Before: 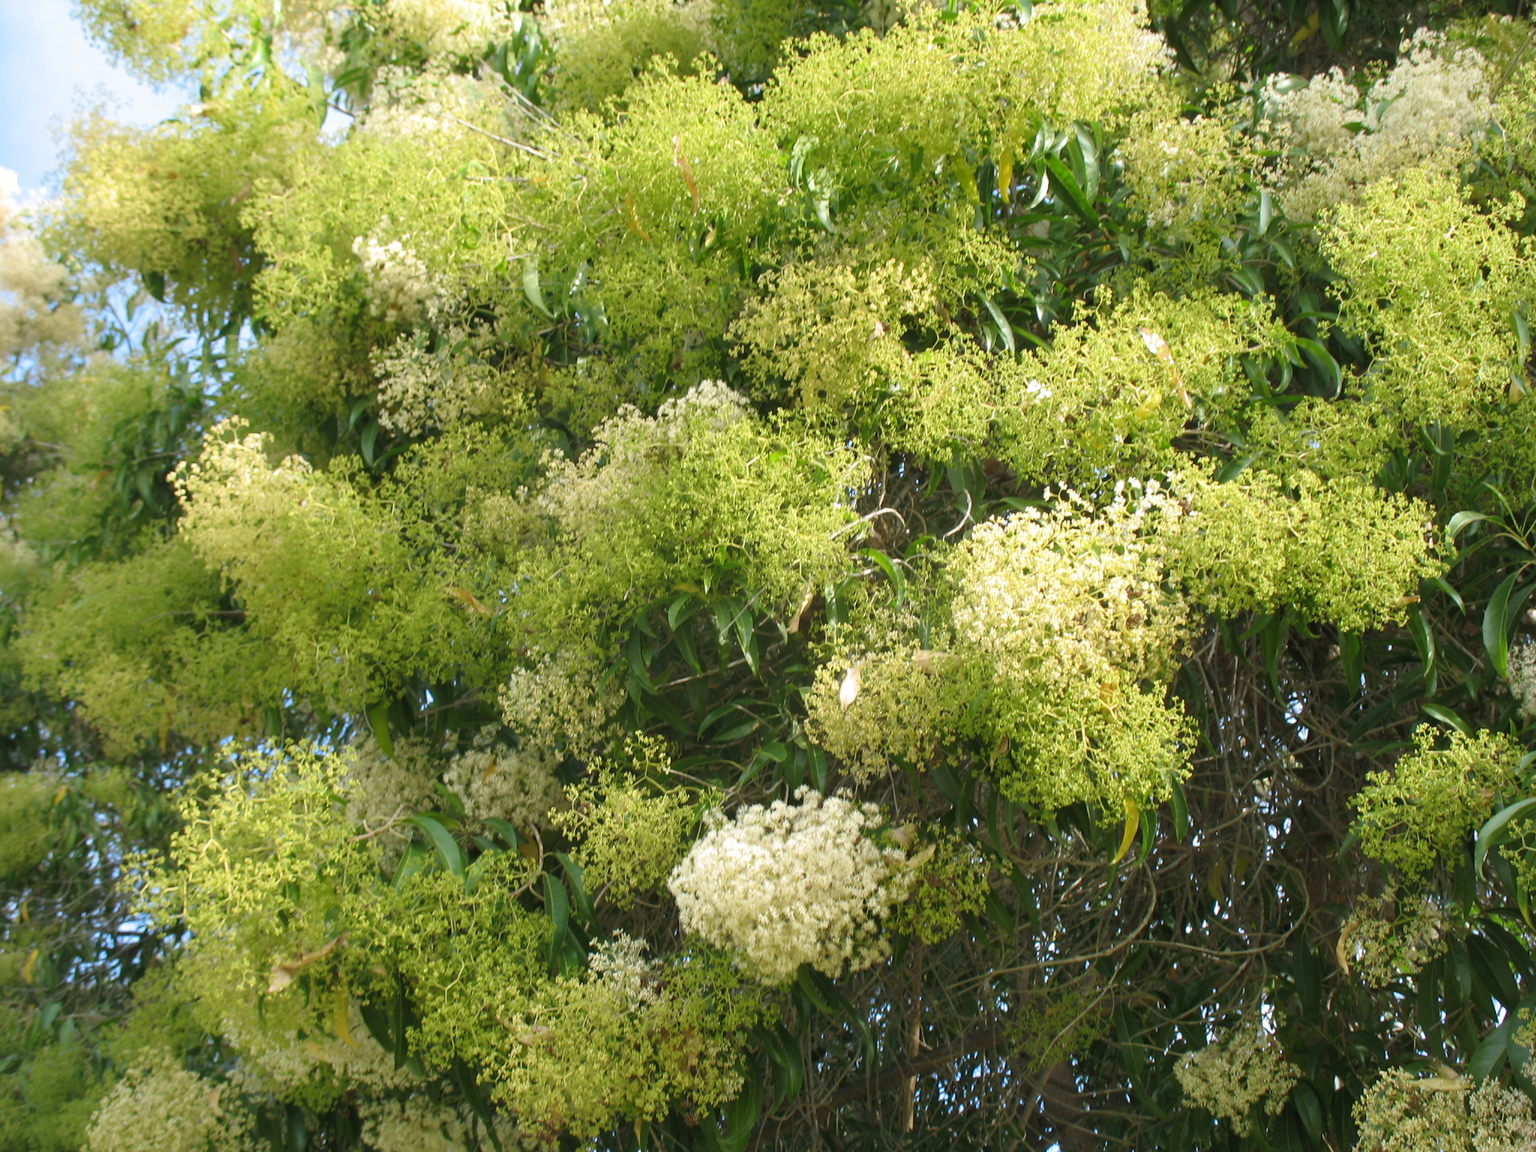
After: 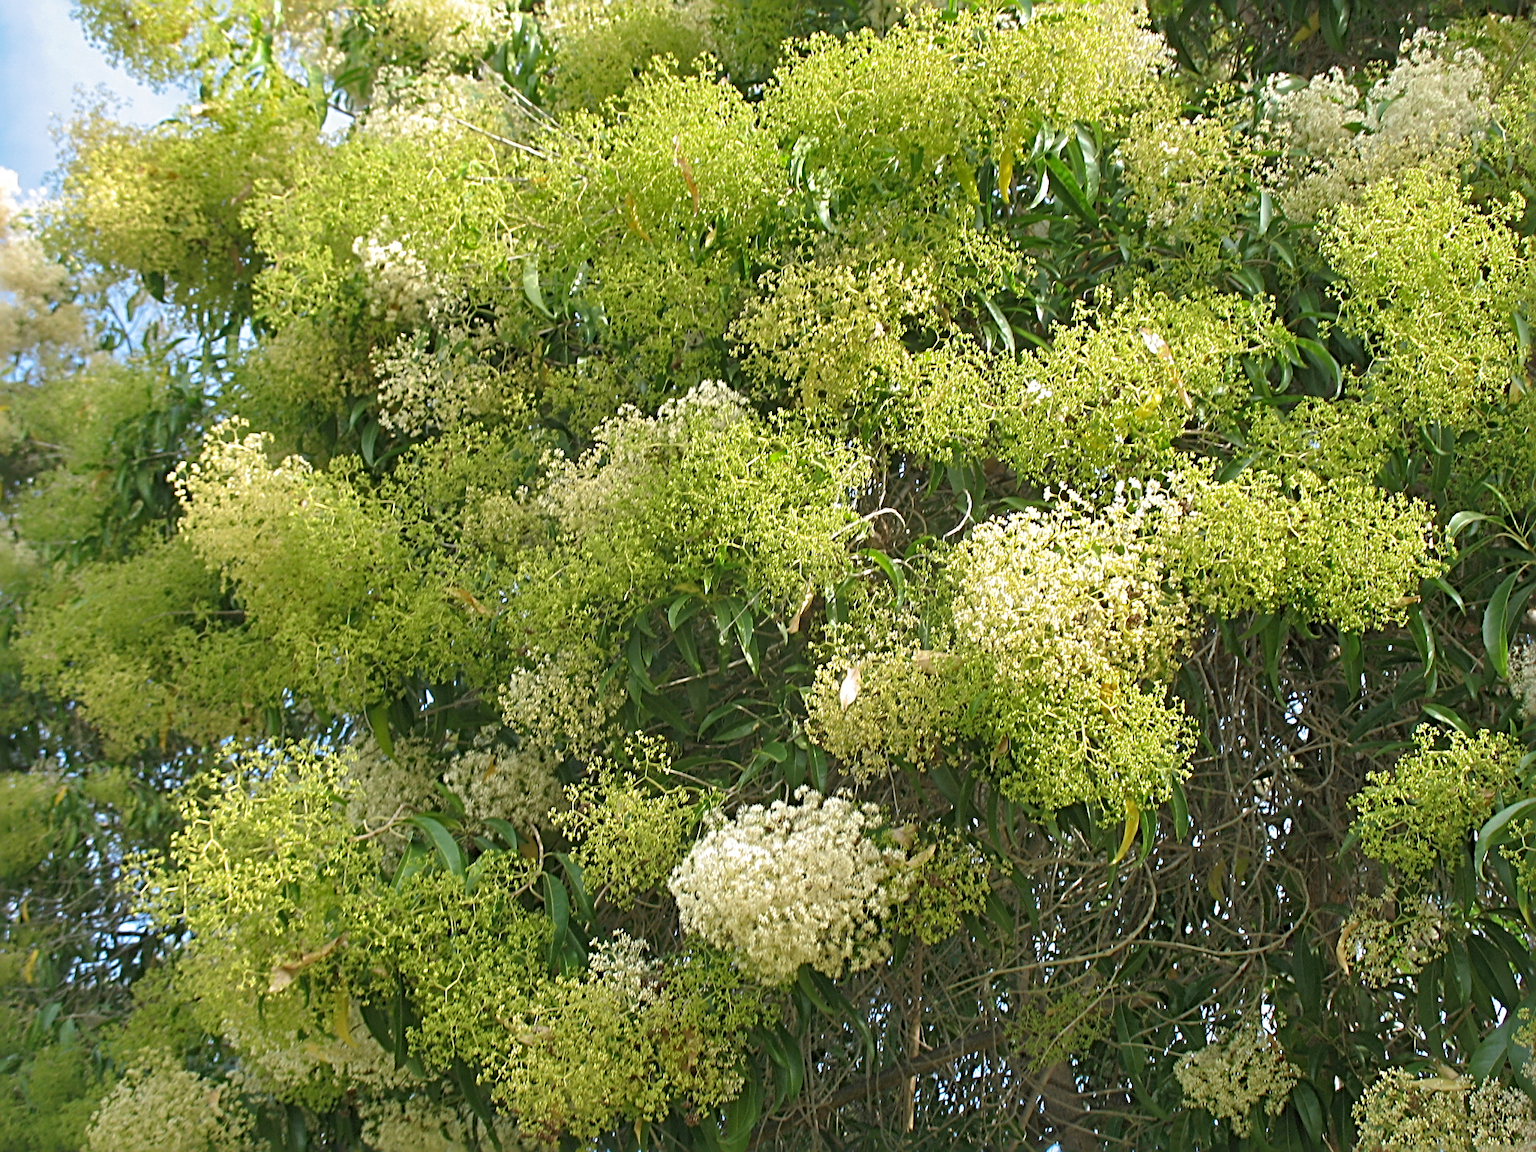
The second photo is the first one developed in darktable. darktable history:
shadows and highlights: on, module defaults
sharpen: radius 3.717, amount 0.917
